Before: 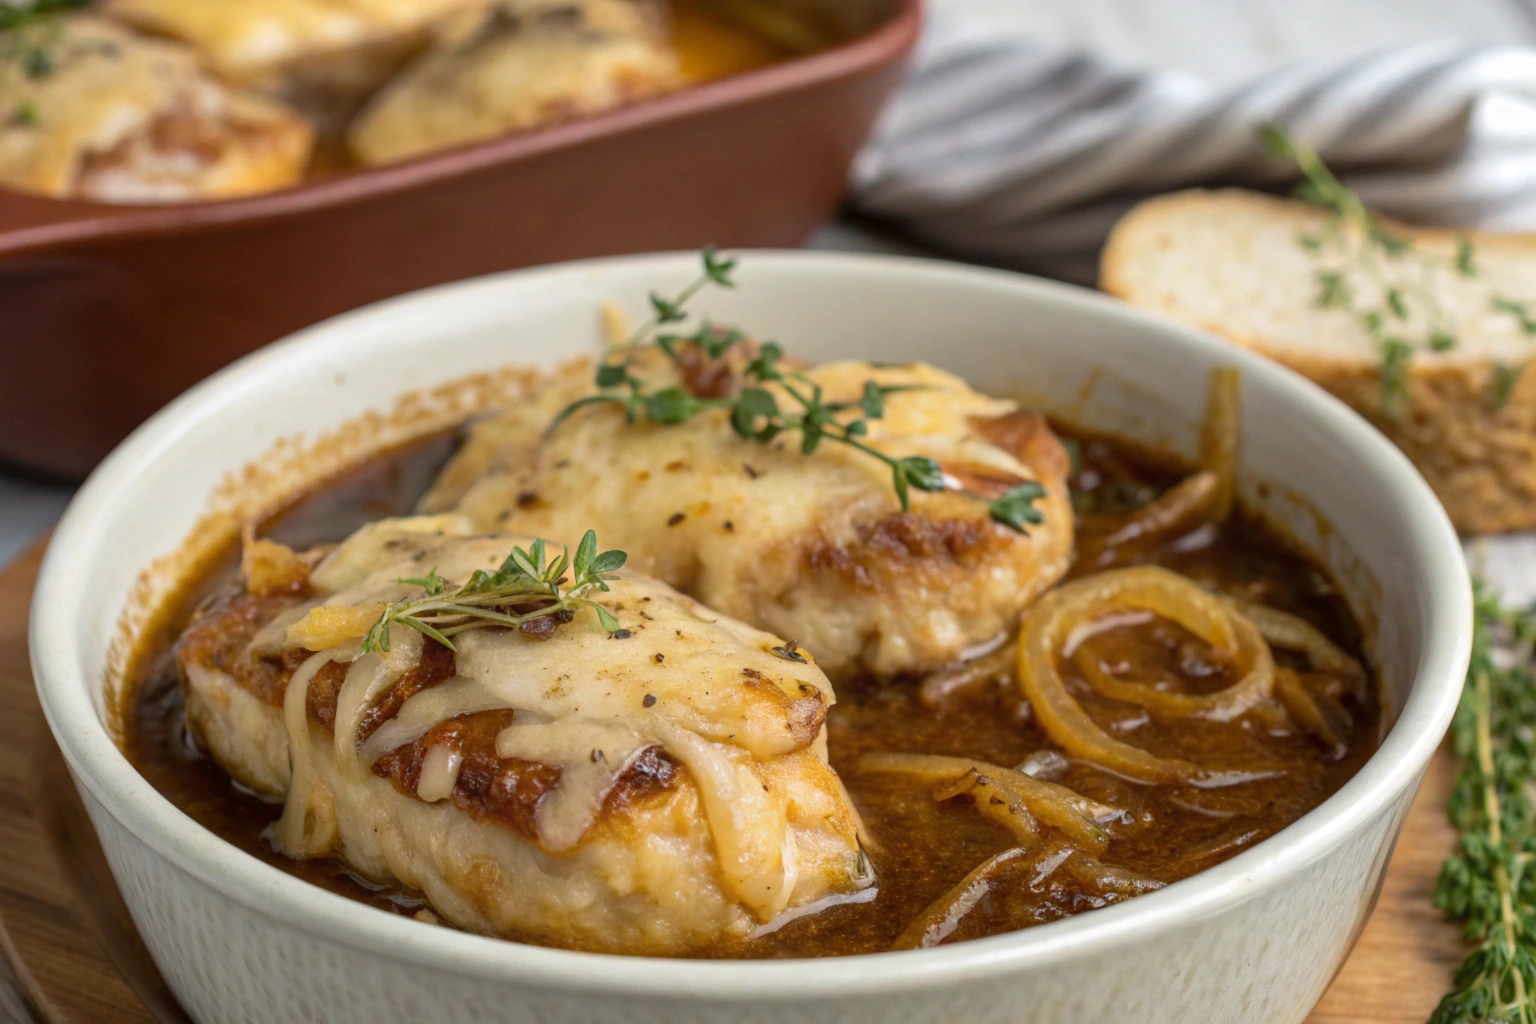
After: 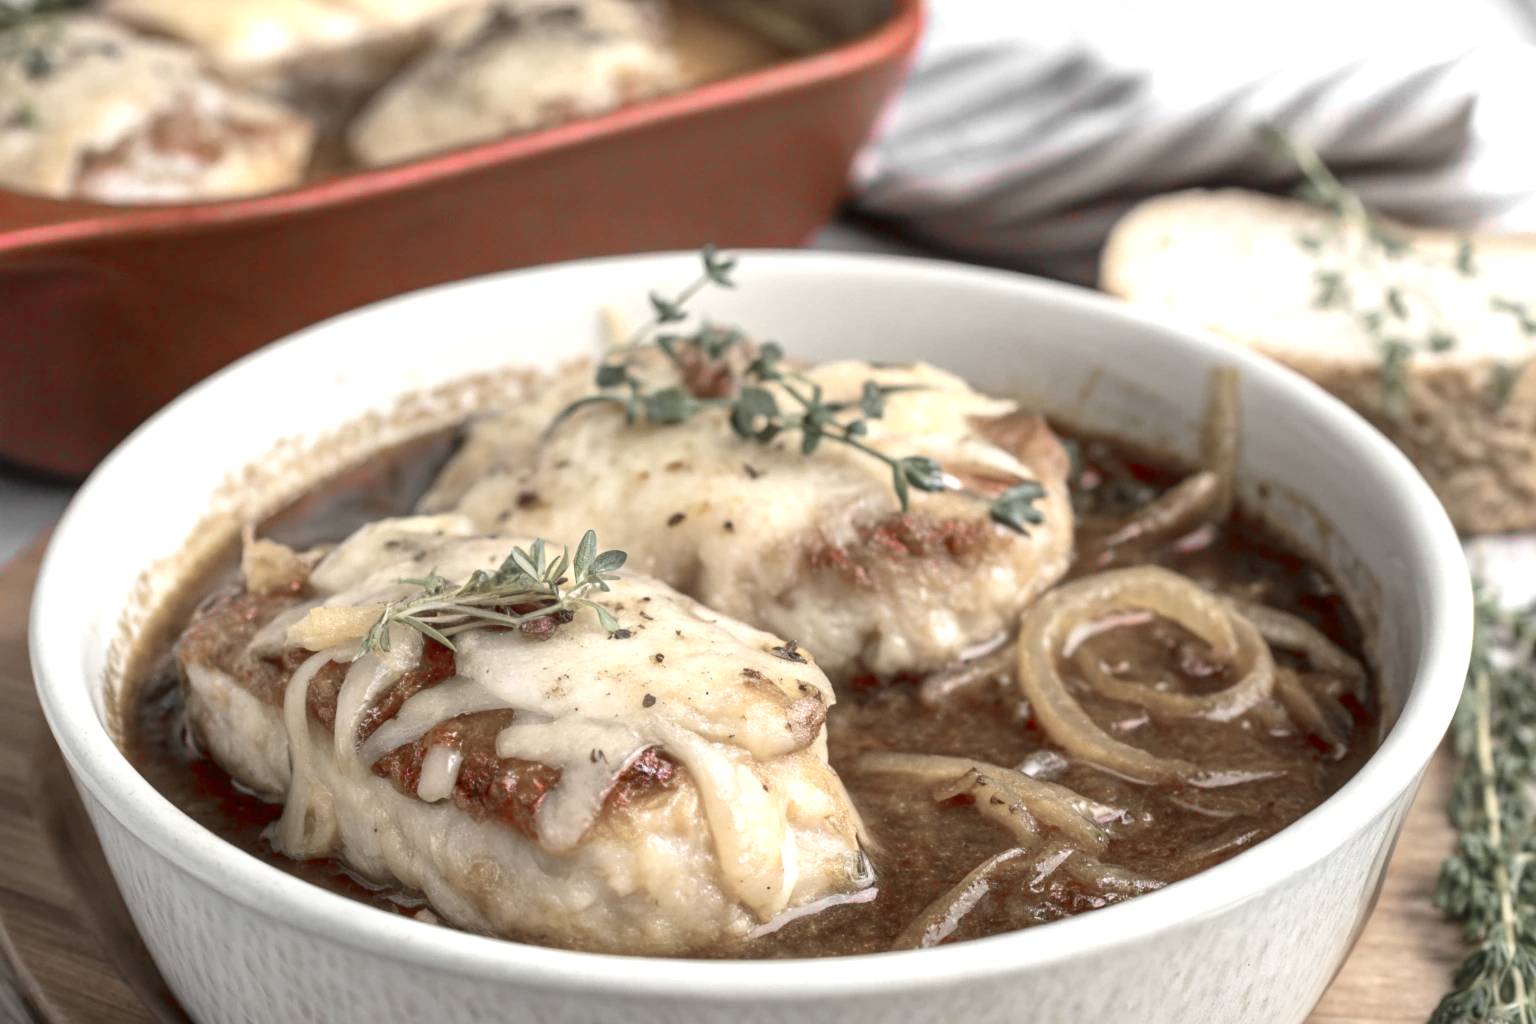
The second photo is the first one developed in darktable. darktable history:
color zones: curves: ch1 [(0, 0.831) (0.08, 0.771) (0.157, 0.268) (0.241, 0.207) (0.562, -0.005) (0.714, -0.013) (0.876, 0.01) (1, 0.831)]
exposure: black level correction 0, exposure 0.697 EV, compensate exposure bias true, compensate highlight preservation false
